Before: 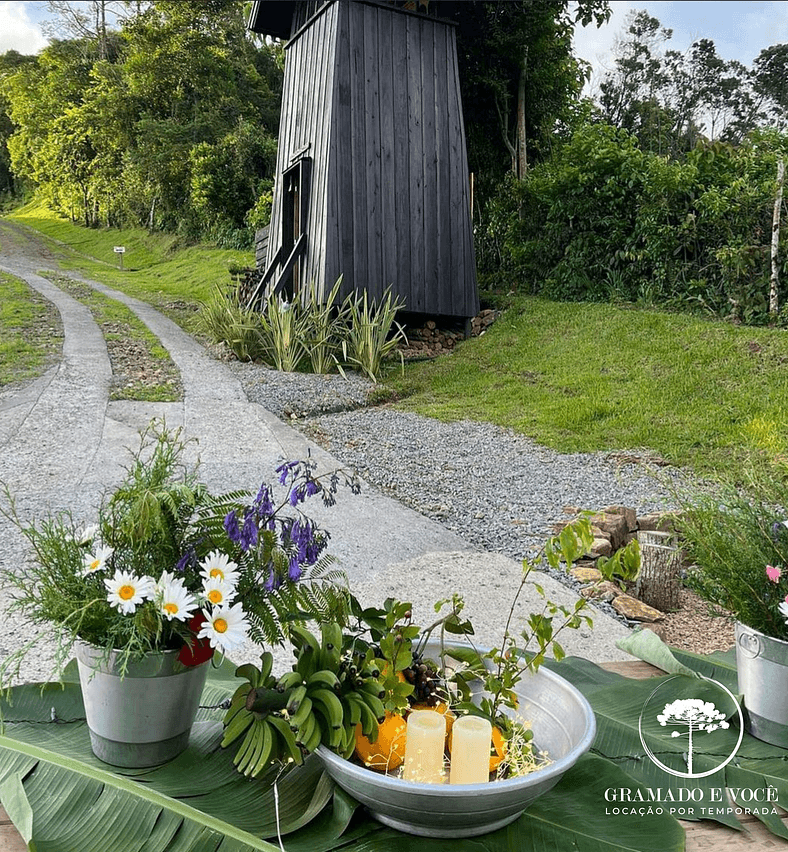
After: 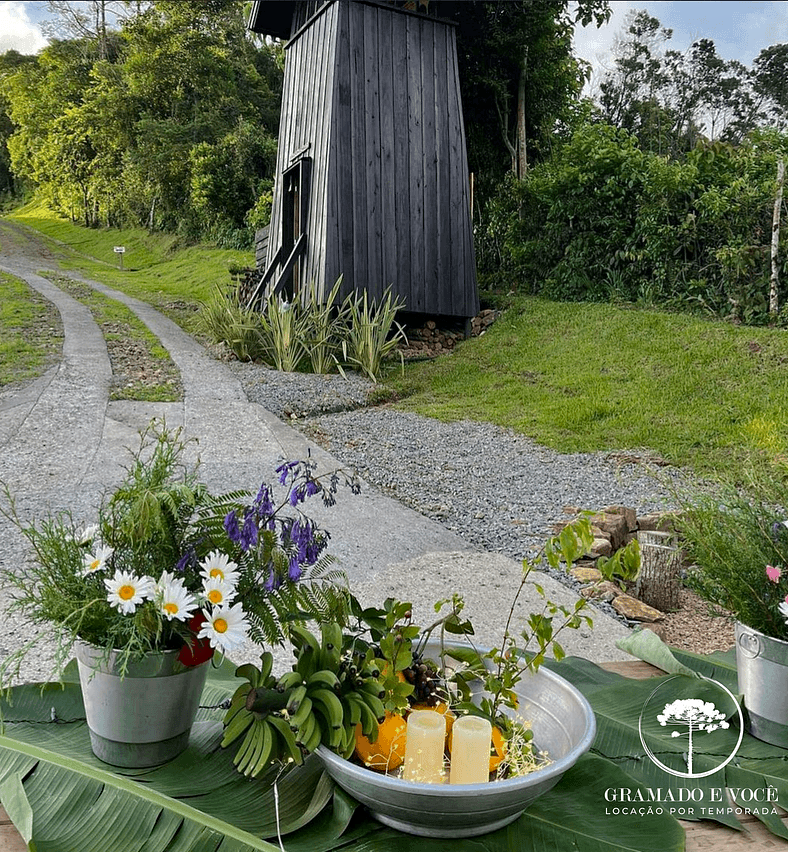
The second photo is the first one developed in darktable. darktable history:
rgb curve: curves: ch0 [(0, 0) (0.175, 0.154) (0.785, 0.663) (1, 1)]
contrast brightness saturation: contrast 0.05
shadows and highlights: shadows 37.27, highlights -28.18, soften with gaussian
haze removal: compatibility mode true, adaptive false
